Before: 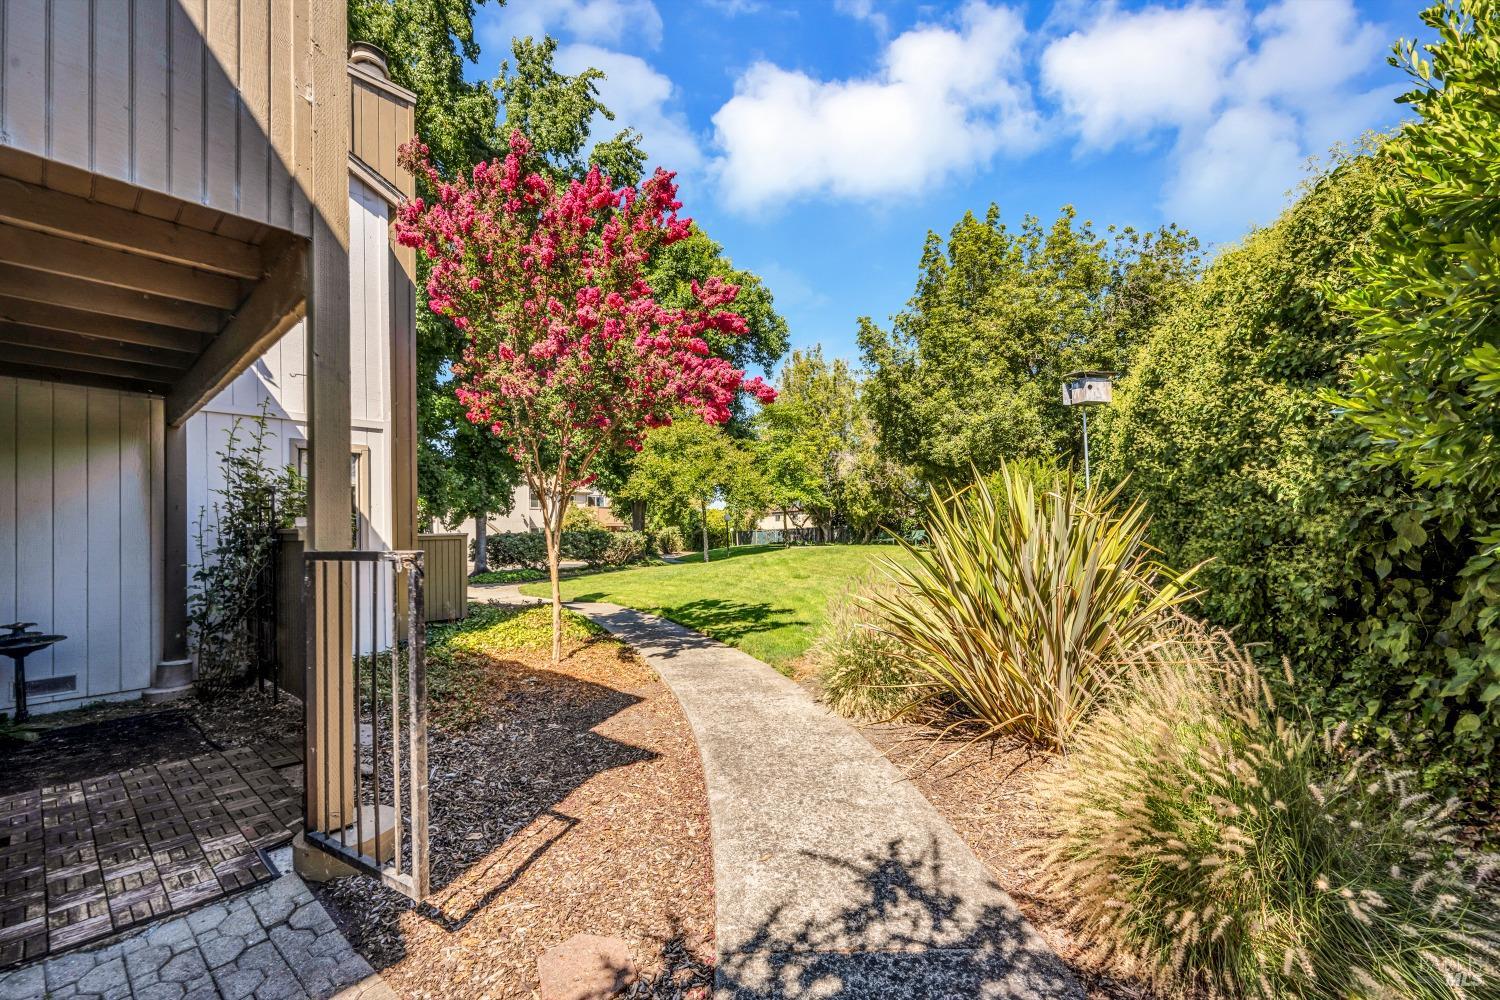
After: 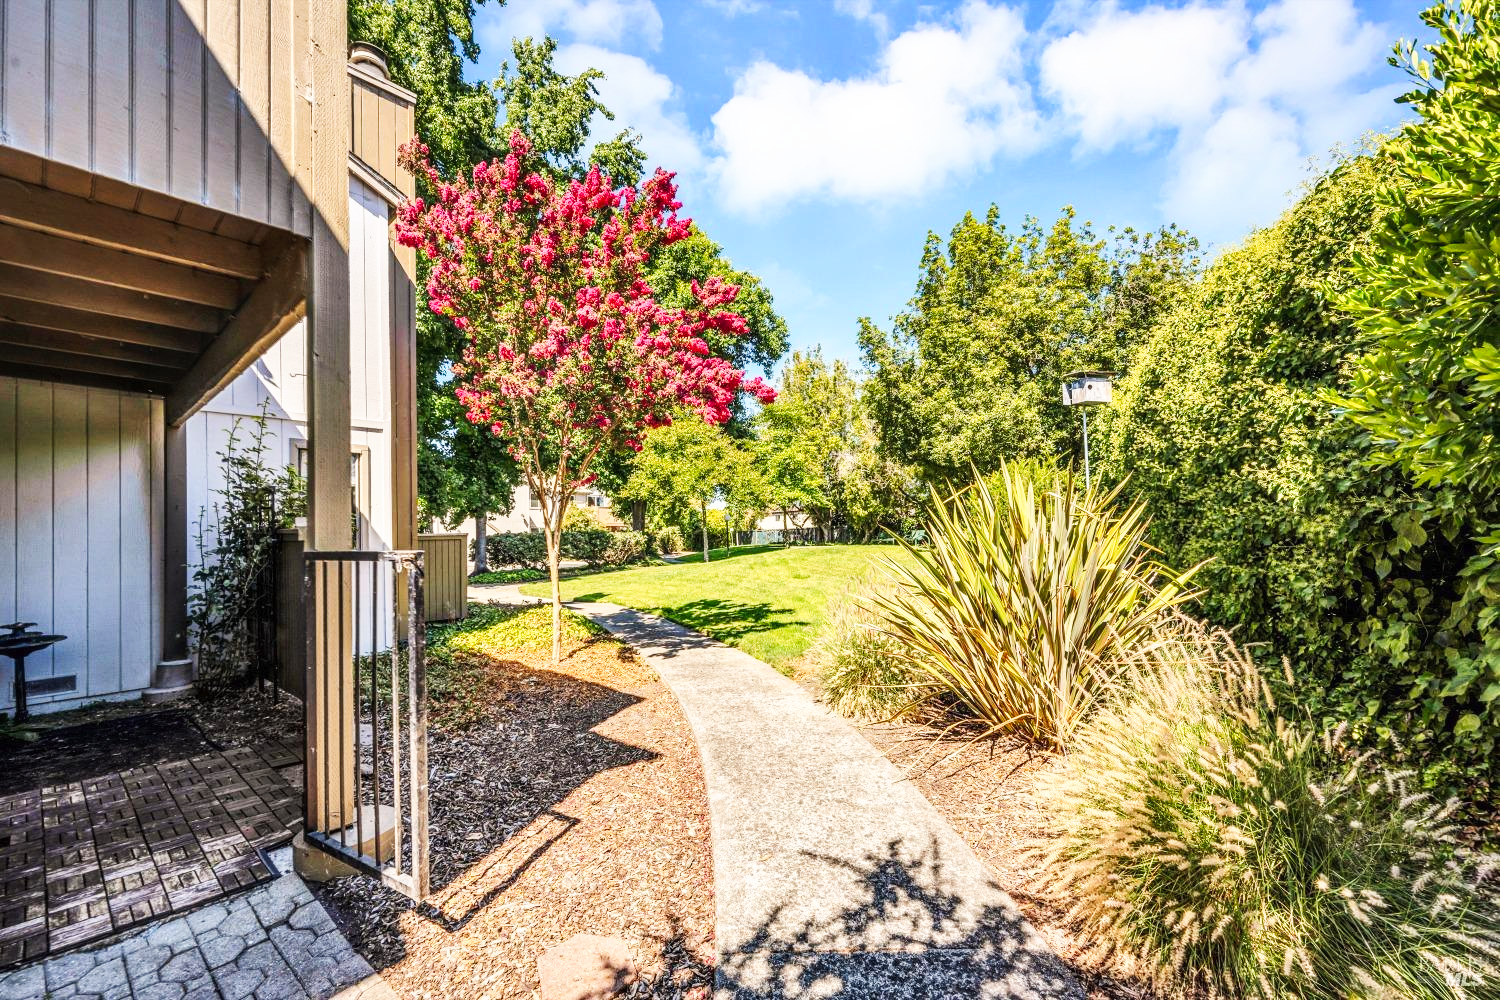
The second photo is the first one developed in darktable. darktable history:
tone curve: curves: ch0 [(0, 0) (0.003, 0.011) (0.011, 0.02) (0.025, 0.032) (0.044, 0.046) (0.069, 0.071) (0.1, 0.107) (0.136, 0.144) (0.177, 0.189) (0.224, 0.244) (0.277, 0.309) (0.335, 0.398) (0.399, 0.477) (0.468, 0.583) (0.543, 0.675) (0.623, 0.772) (0.709, 0.855) (0.801, 0.926) (0.898, 0.979) (1, 1)], preserve colors none
